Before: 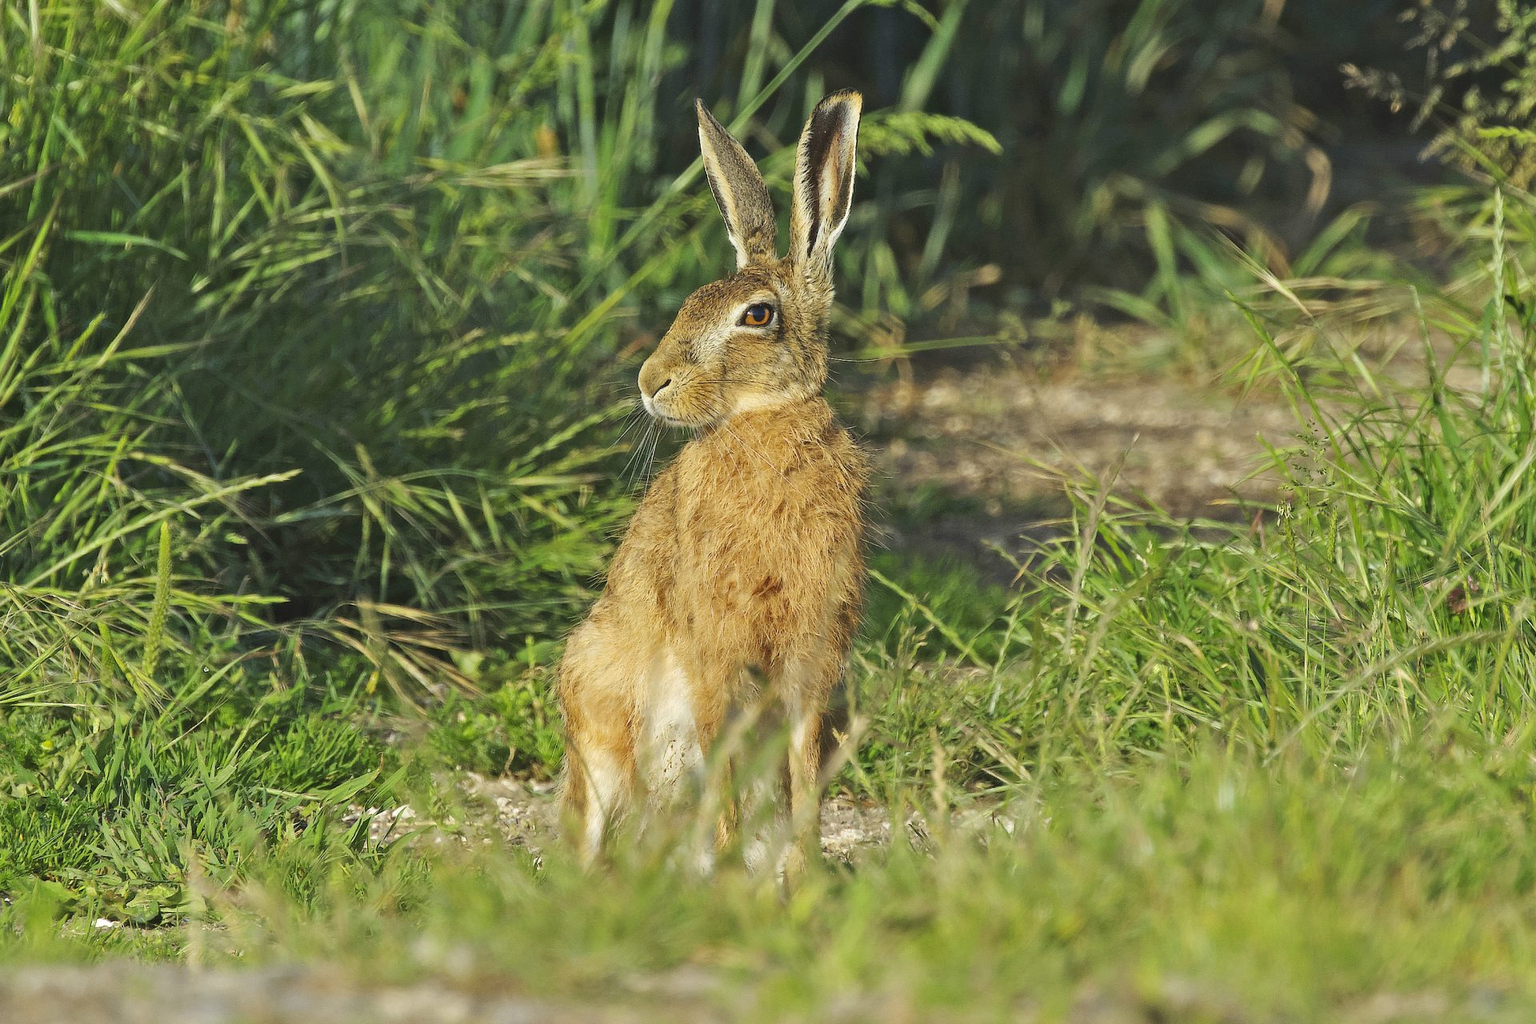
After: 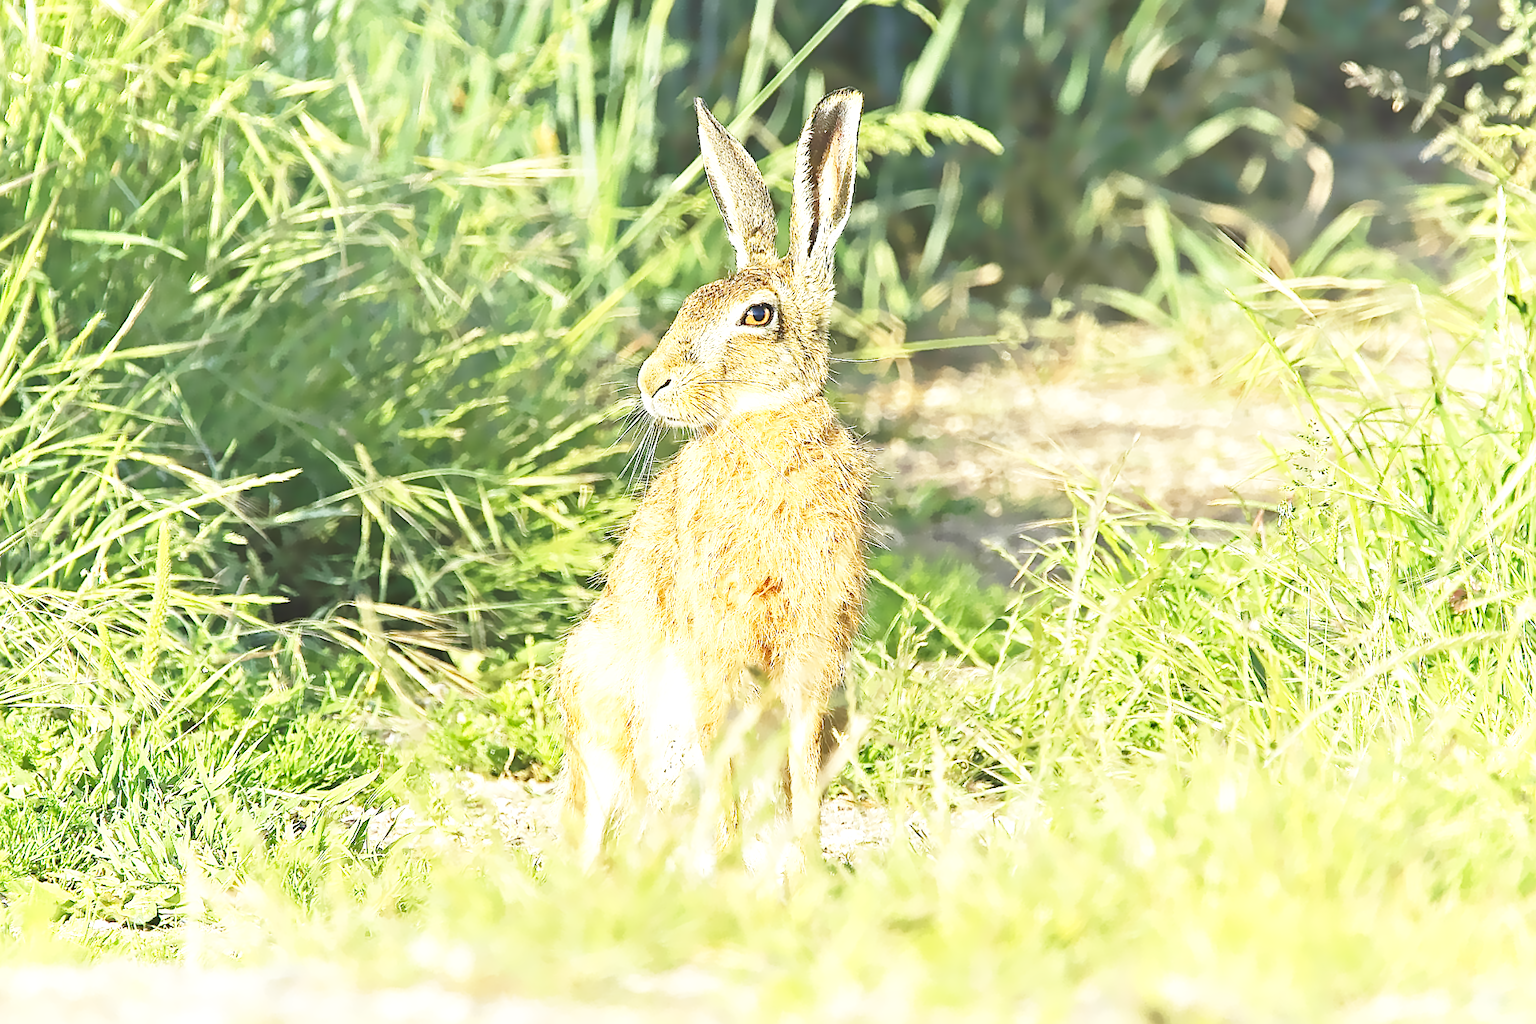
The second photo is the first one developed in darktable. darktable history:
lens correction: scale 1, crop 1, focal 35, aperture 7.1, distance 1000, camera "Canon EOS 6D", lens "Sigma 35mm f/1.4 DG HSM"
base curve: curves: ch0 [(0, 0.003) (0.001, 0.002) (0.006, 0.004) (0.02, 0.022) (0.048, 0.086) (0.094, 0.234) (0.162, 0.431) (0.258, 0.629) (0.385, 0.8) (0.548, 0.918) (0.751, 0.988) (1, 1)], preserve colors none
sharpen: on, module defaults
exposure: exposure 0.785 EV, compensate highlight preservation false
denoise (profiled): central pixel weight 0, a [-1, 0, 0], b [0, 0, 0], mode non-local means, y [[0, 0, 0.5 ×5] ×4, [0.5 ×7], [0.5 ×7]], fix various bugs in algorithm false, upgrade profiled transform false, color mode RGB, compensate highlight preservation false
